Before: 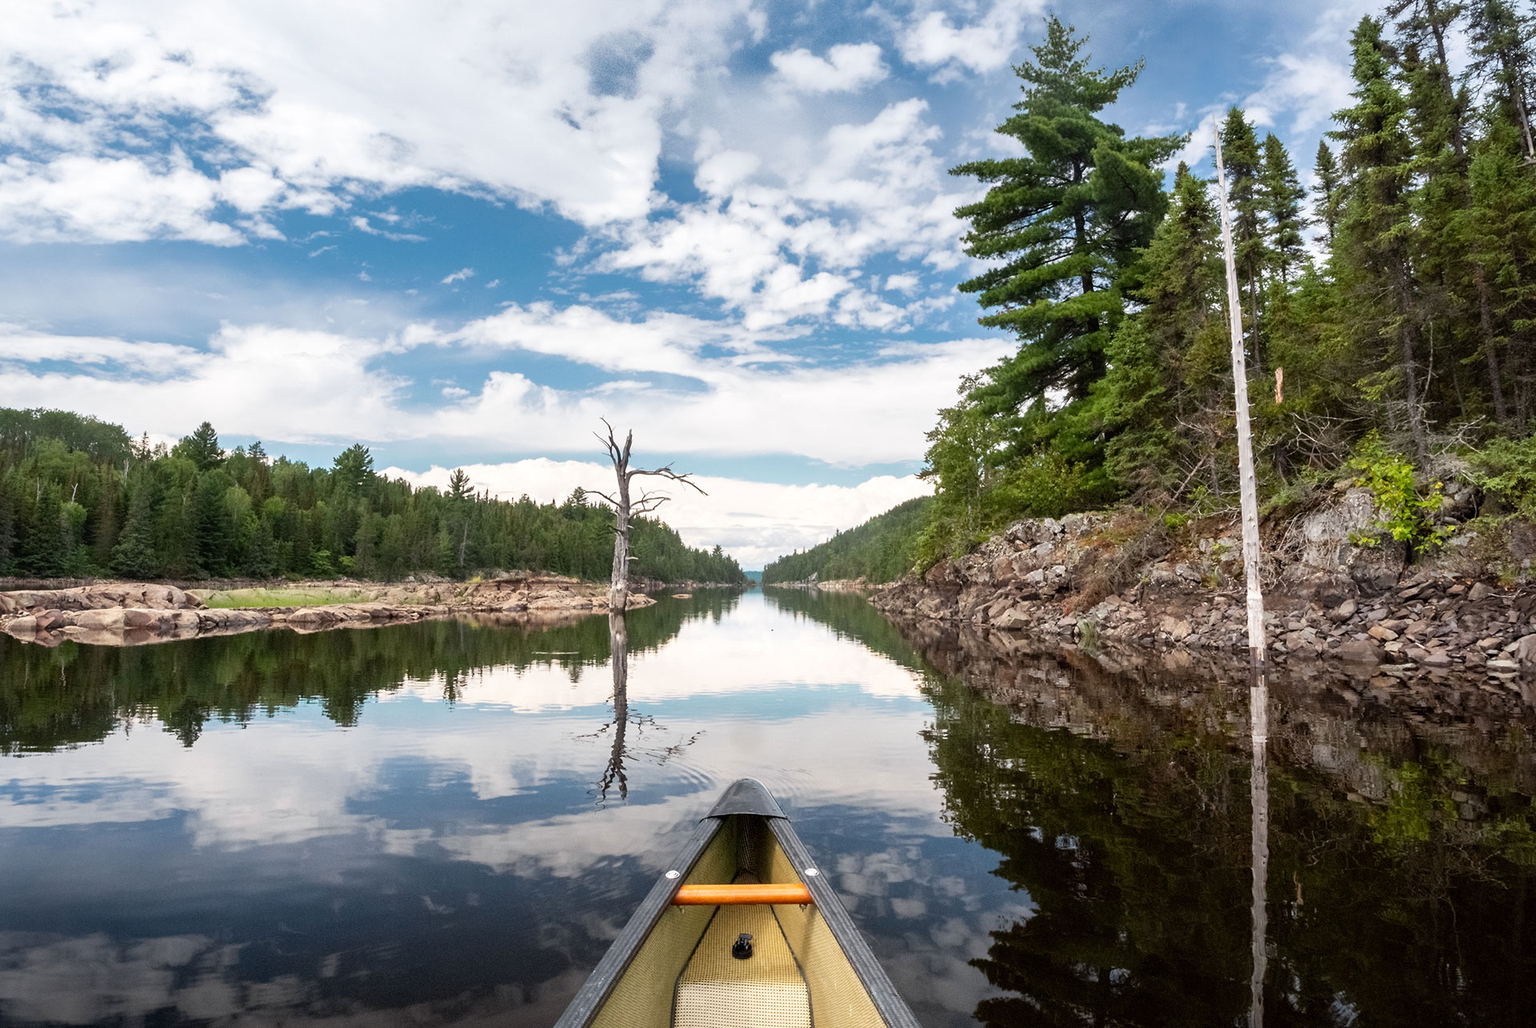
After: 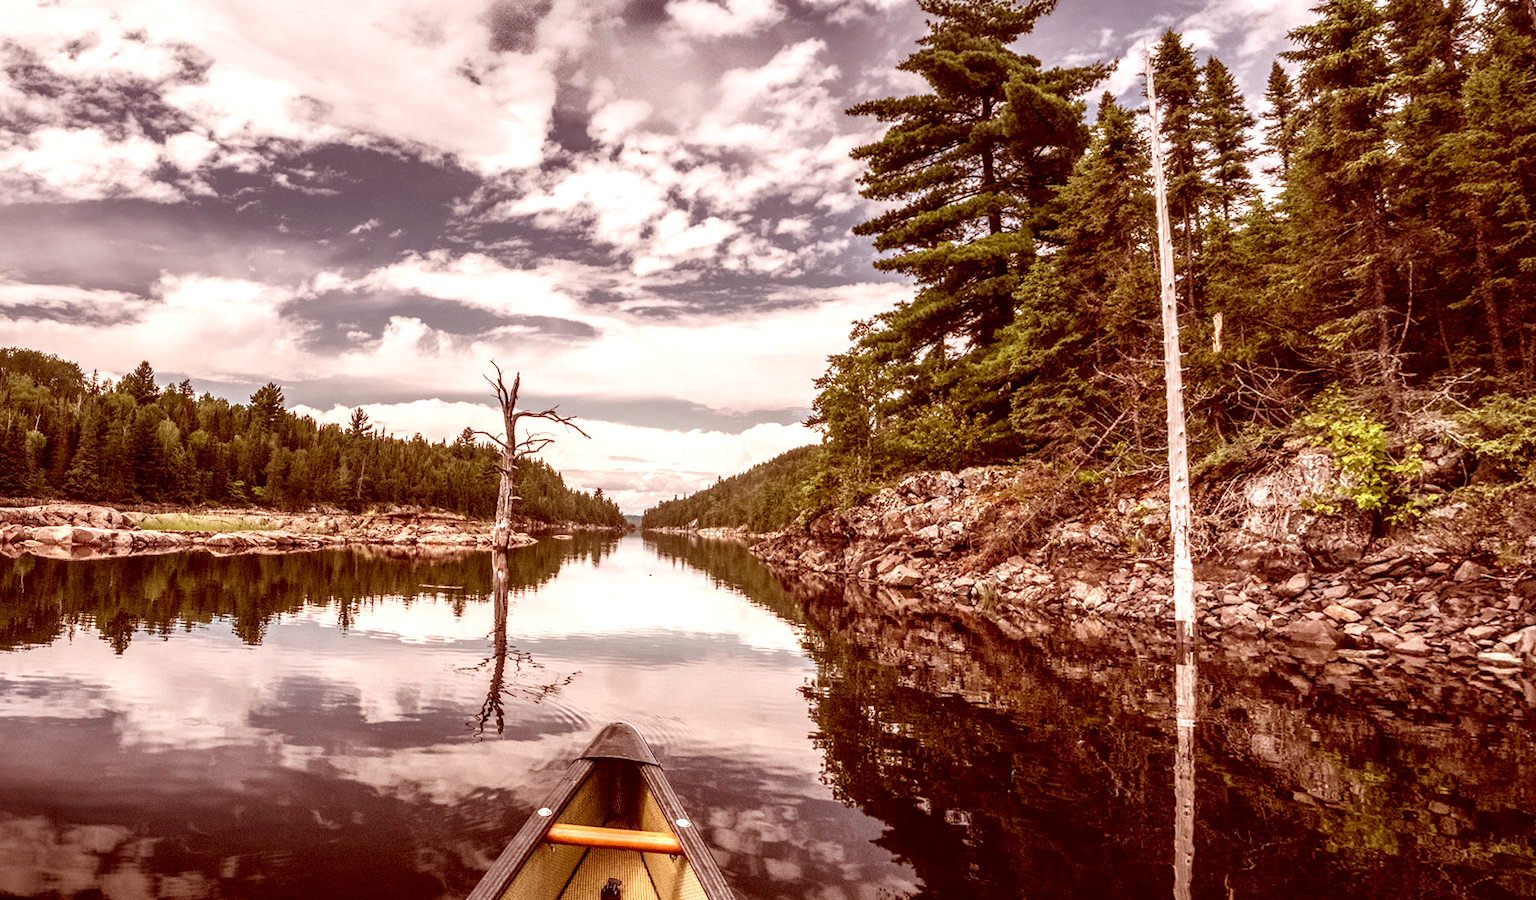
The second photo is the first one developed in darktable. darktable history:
levels: levels [0, 0.51, 1]
local contrast: highlights 0%, shadows 0%, detail 182%
rotate and perspective: rotation 1.69°, lens shift (vertical) -0.023, lens shift (horizontal) -0.291, crop left 0.025, crop right 0.988, crop top 0.092, crop bottom 0.842
color correction: highlights a* 9.03, highlights b* 8.71, shadows a* 40, shadows b* 40, saturation 0.8
